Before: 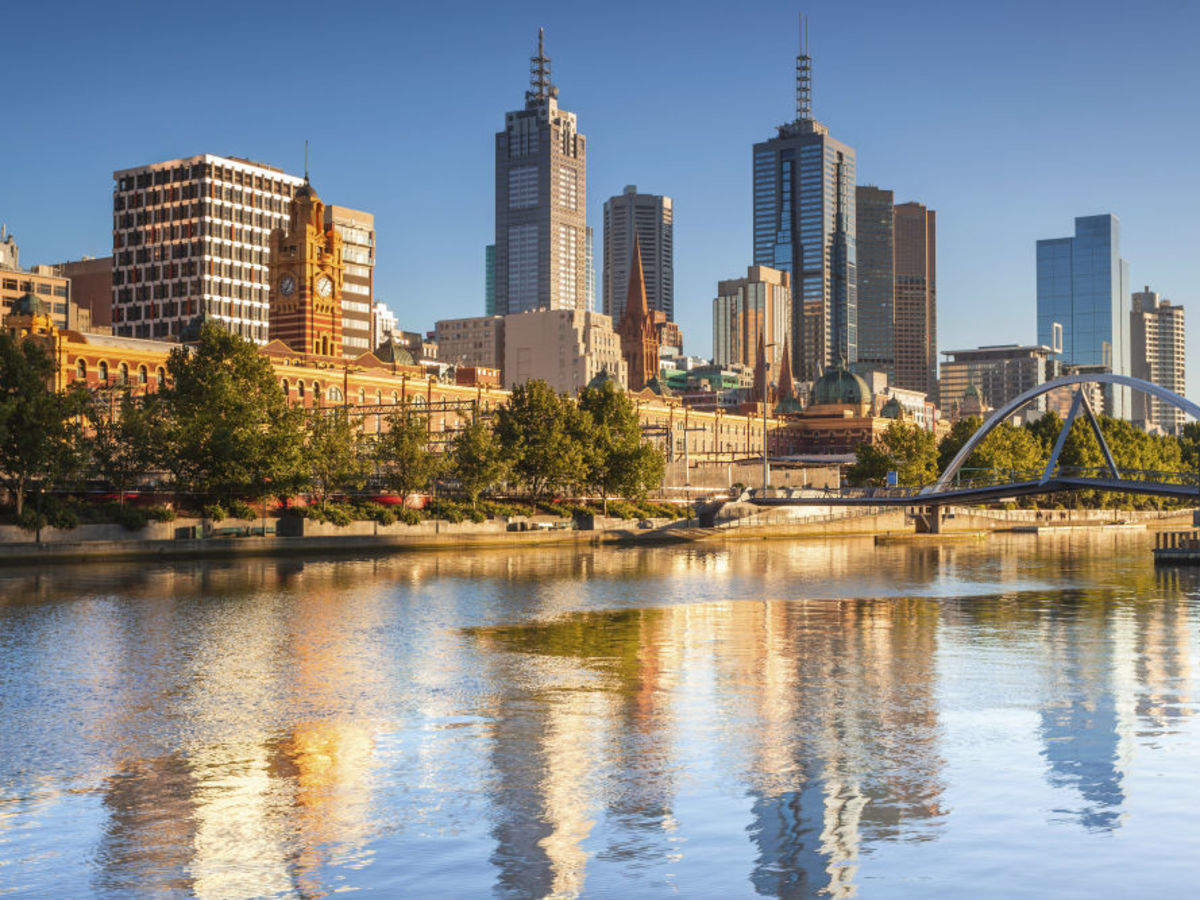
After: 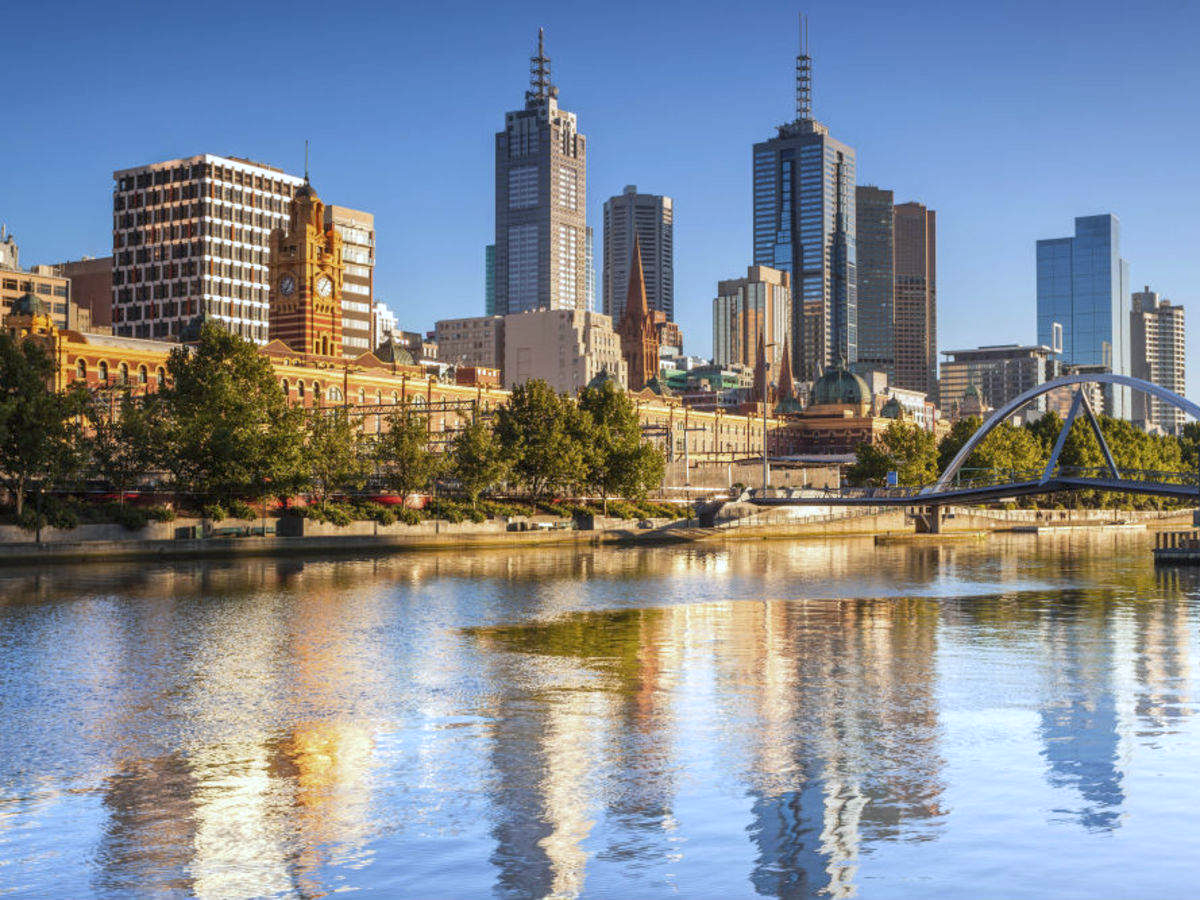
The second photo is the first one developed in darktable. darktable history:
local contrast: highlights 100%, shadows 100%, detail 120%, midtone range 0.2
white balance: red 0.954, blue 1.079
